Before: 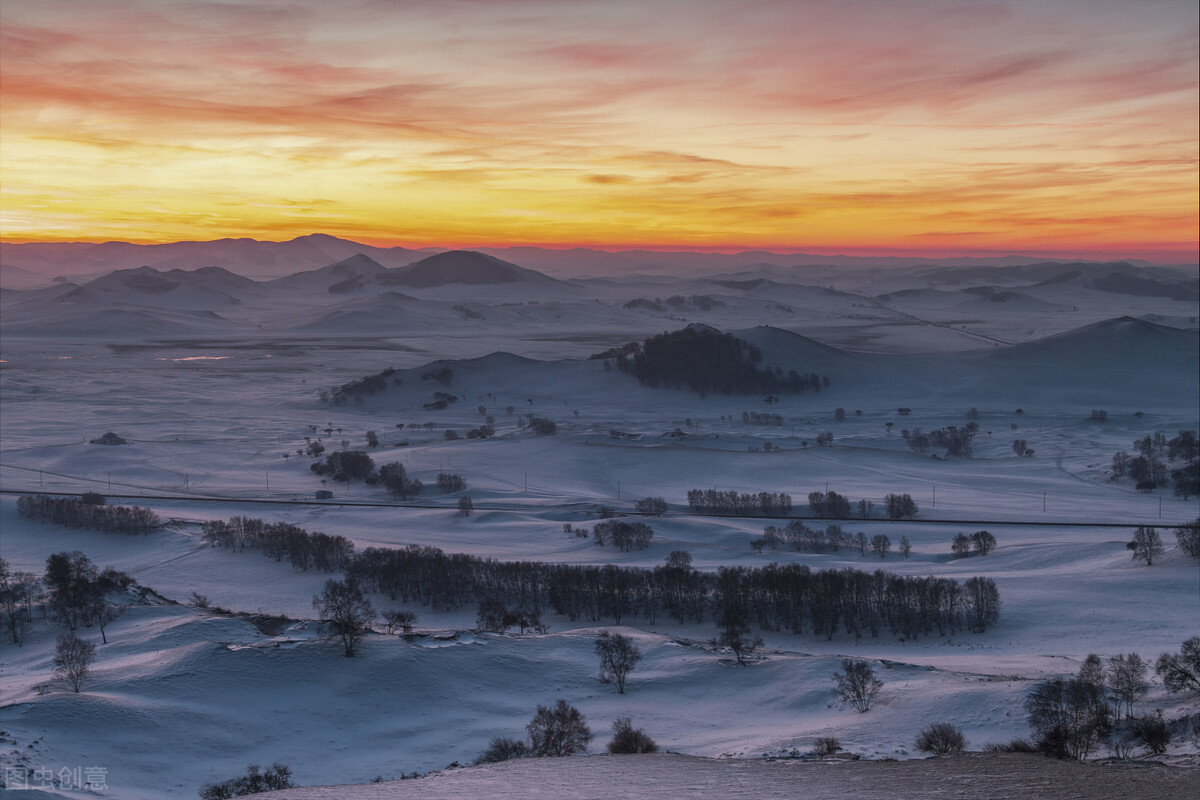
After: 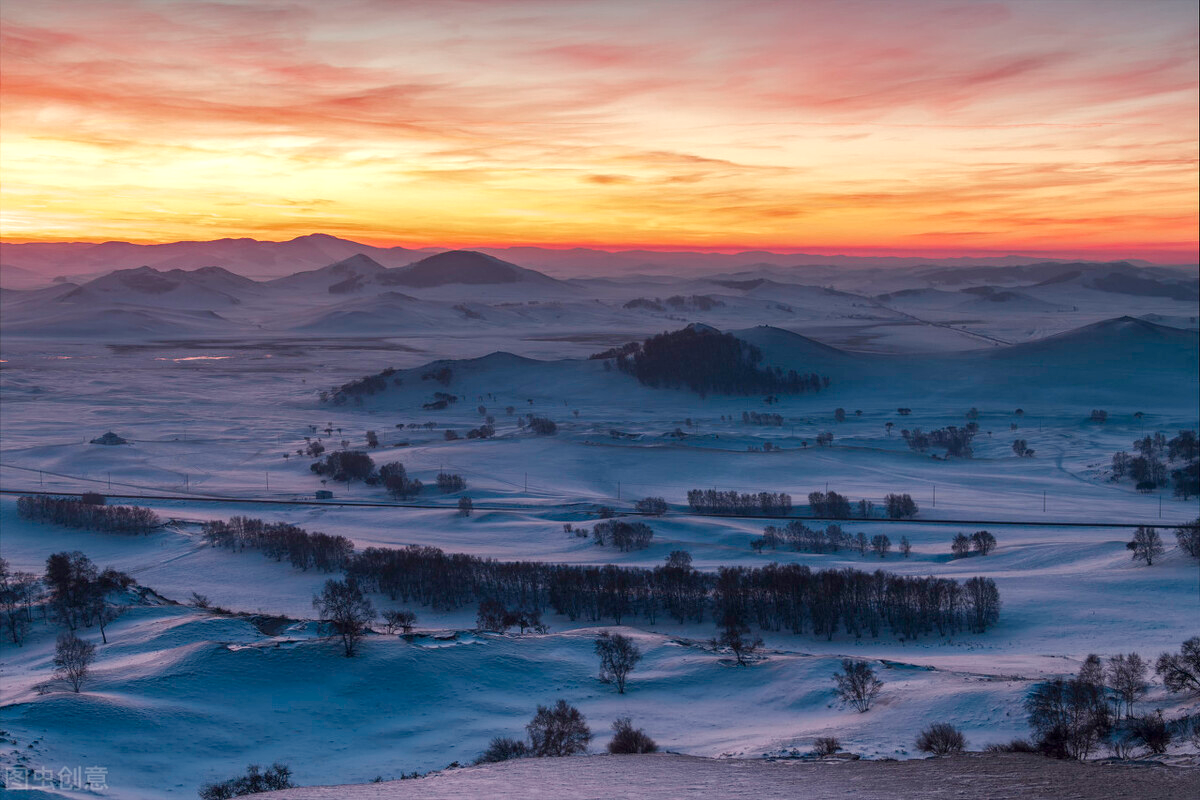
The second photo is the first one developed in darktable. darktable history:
contrast brightness saturation: brightness -0.09
color balance rgb: perceptual saturation grading › global saturation 20%, perceptual saturation grading › highlights -50%, perceptual saturation grading › shadows 30%, perceptual brilliance grading › global brilliance 10%, perceptual brilliance grading › shadows 15%
